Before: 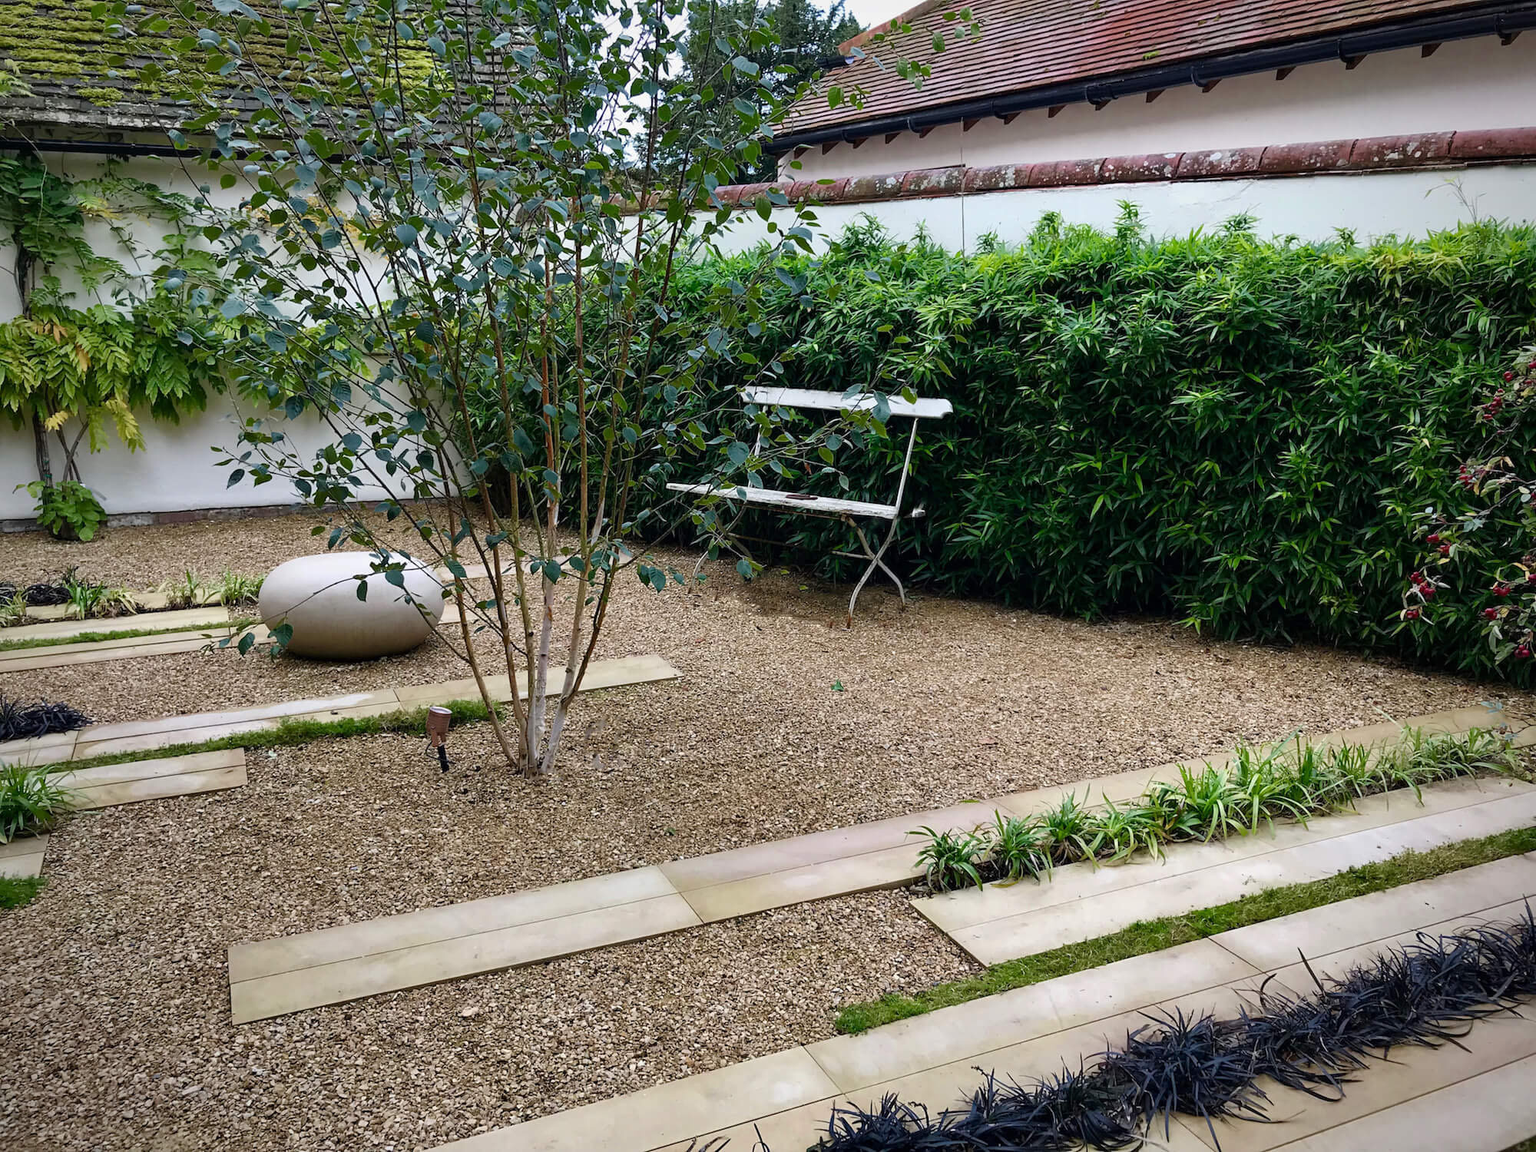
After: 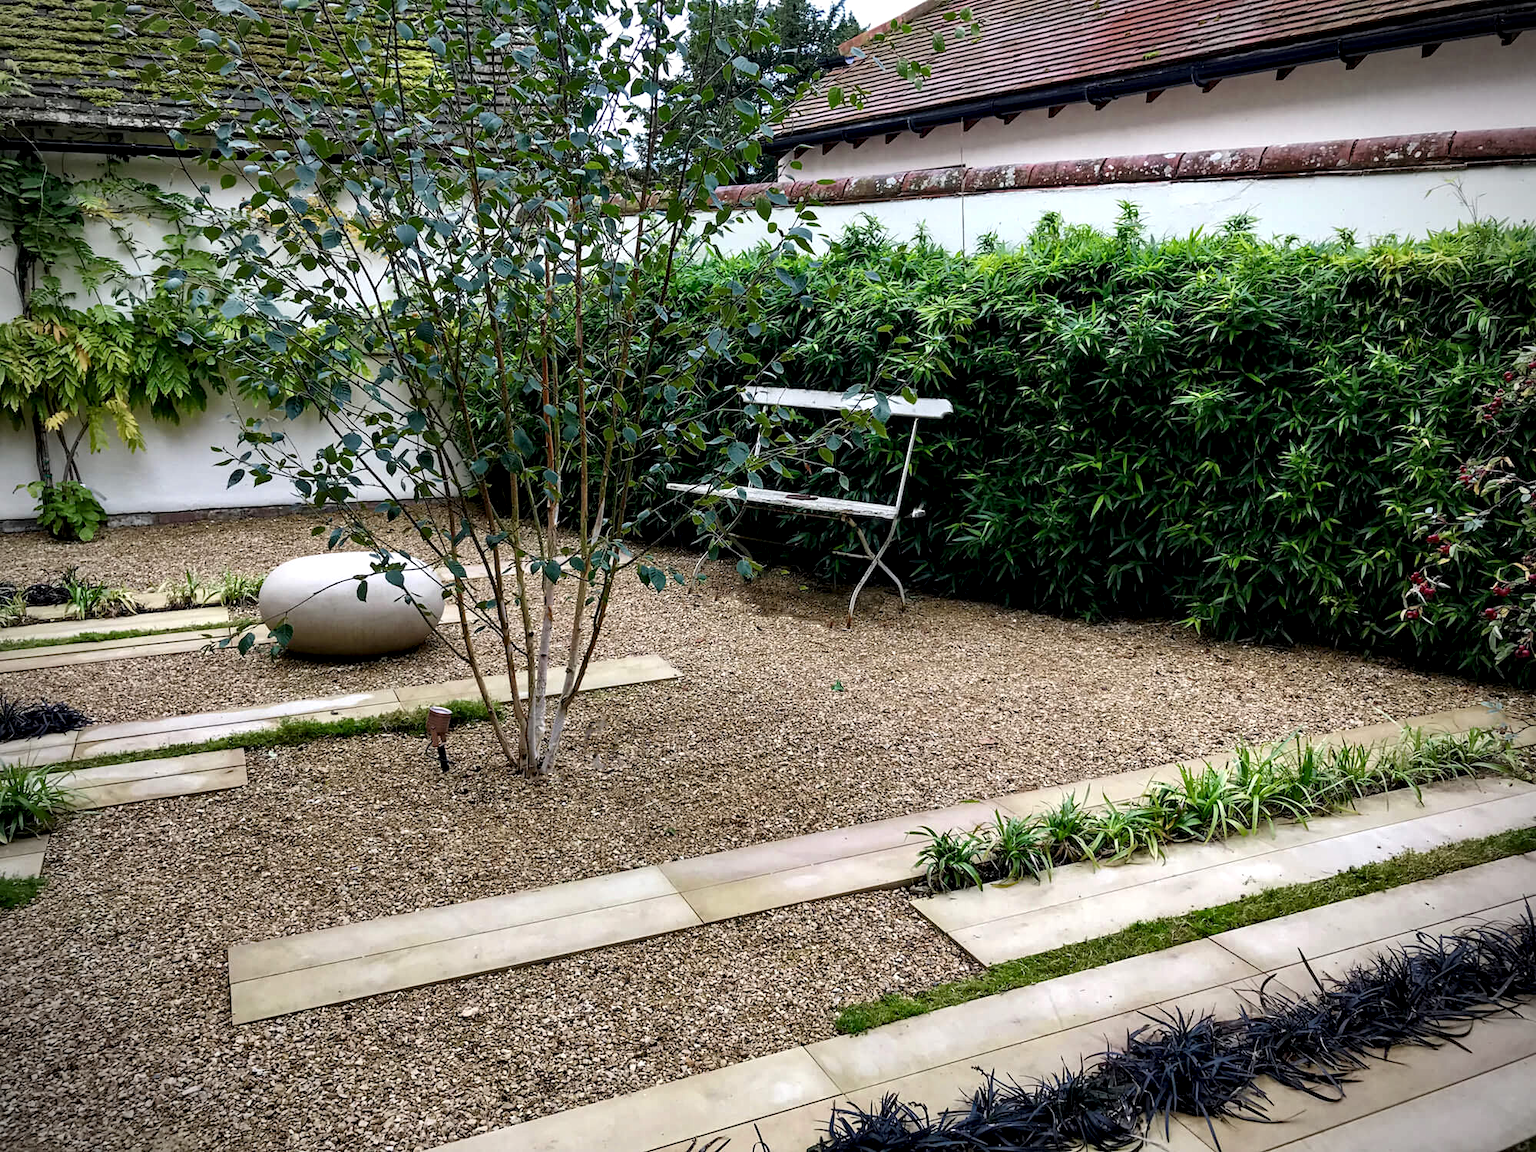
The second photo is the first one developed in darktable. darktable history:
vignetting: fall-off start 91.77%, brightness -0.291
tone equalizer: -8 EV 0.062 EV
local contrast: detail 135%, midtone range 0.747
